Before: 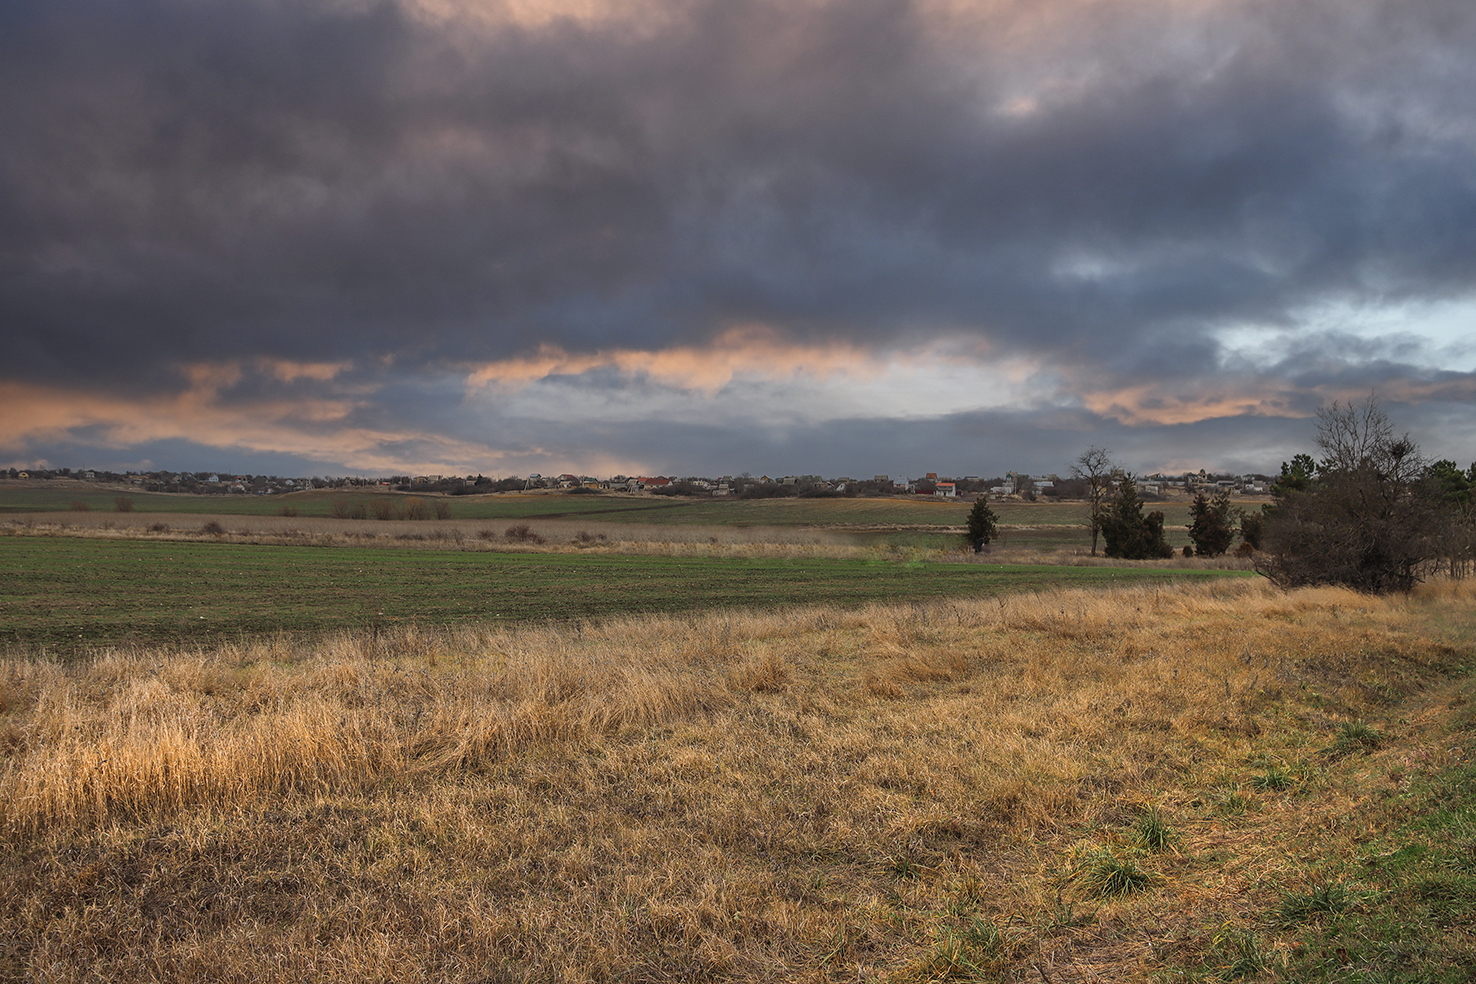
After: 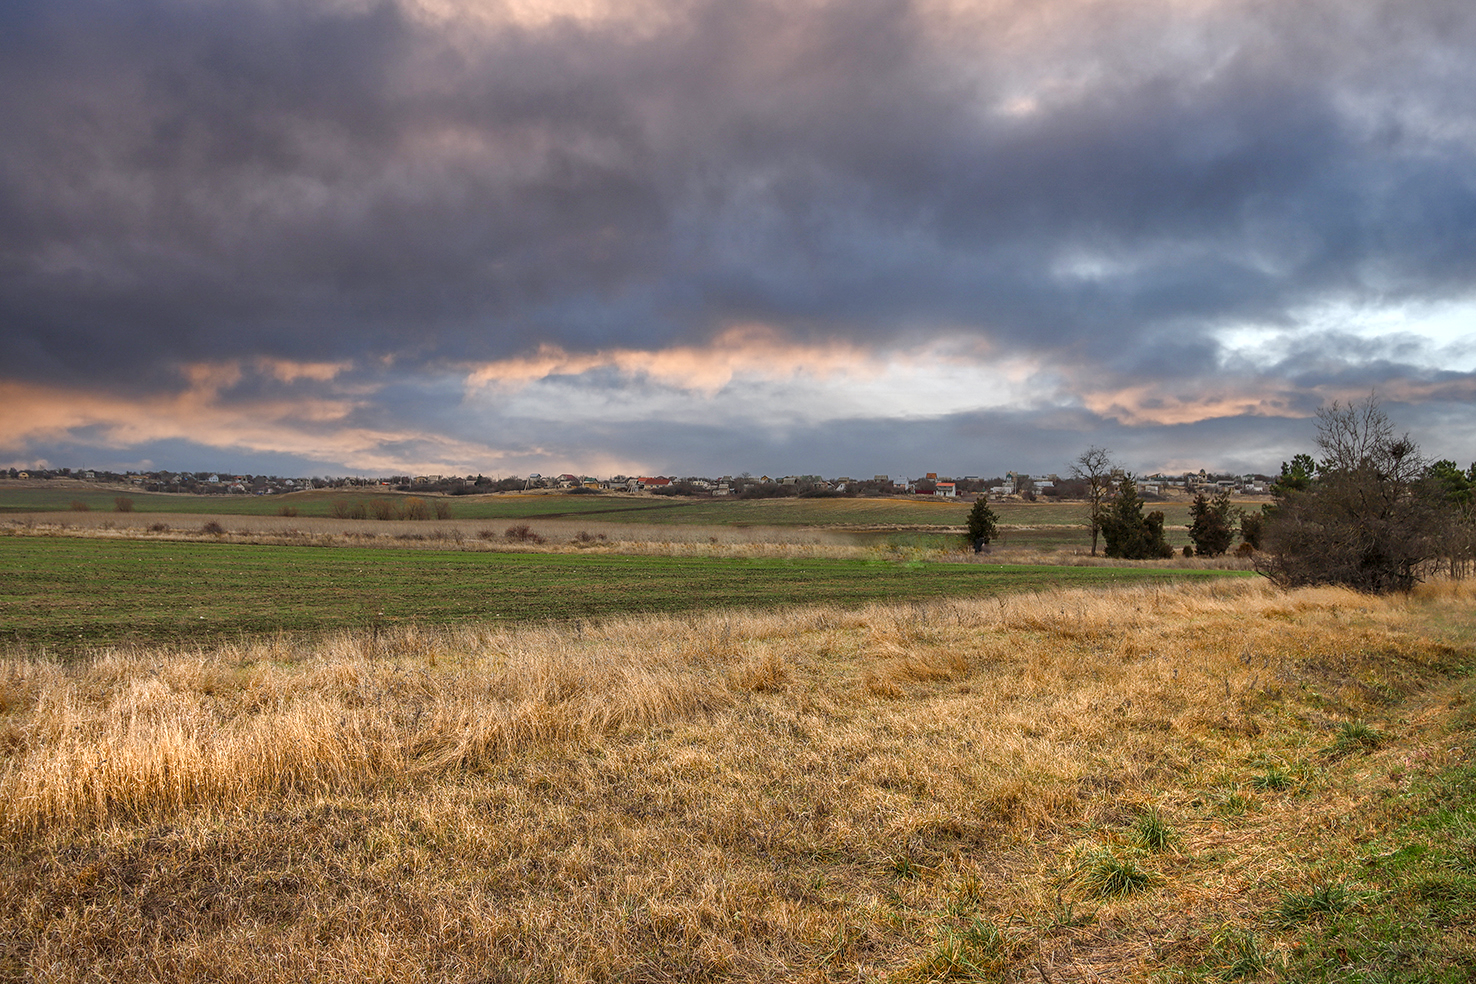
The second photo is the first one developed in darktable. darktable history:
color balance rgb: perceptual saturation grading › global saturation 20%, perceptual saturation grading › highlights -50%, perceptual saturation grading › shadows 30%, perceptual brilliance grading › global brilliance 10%, perceptual brilliance grading › shadows 15%
local contrast: on, module defaults
